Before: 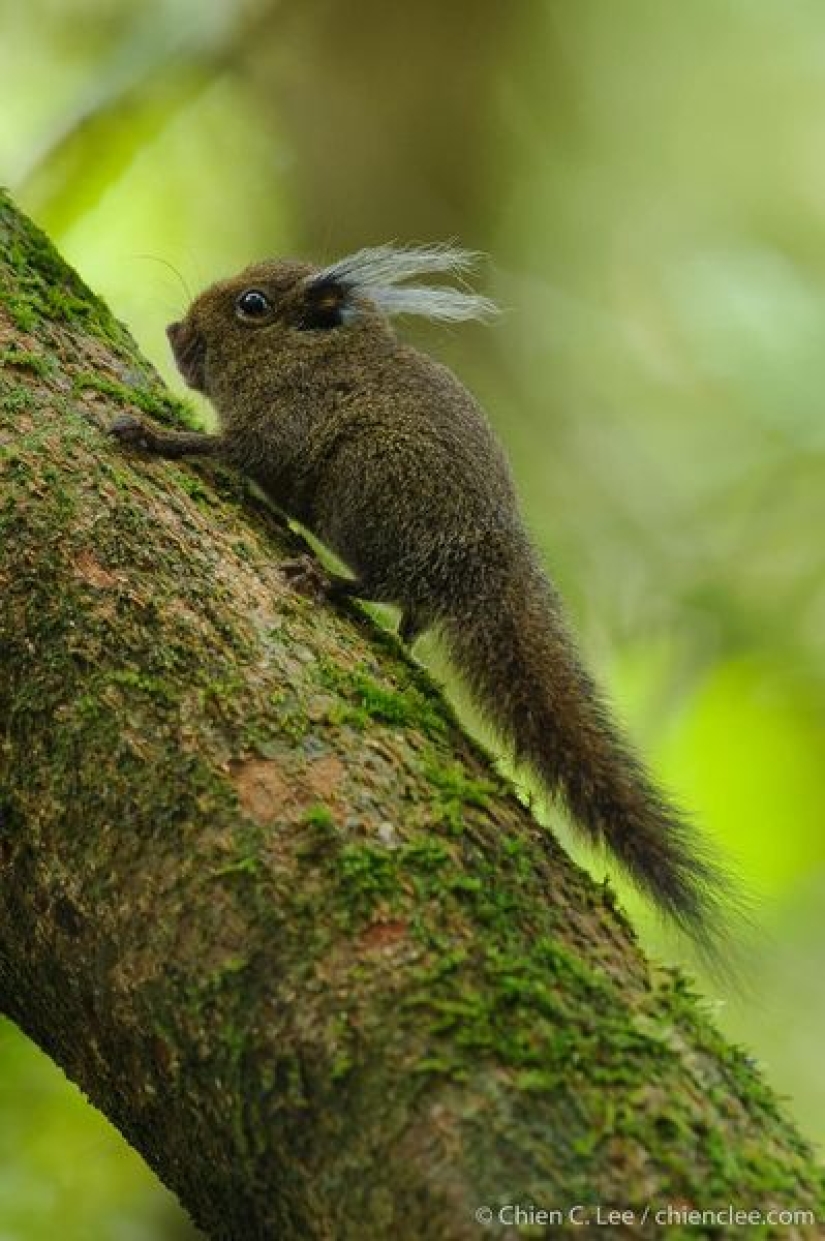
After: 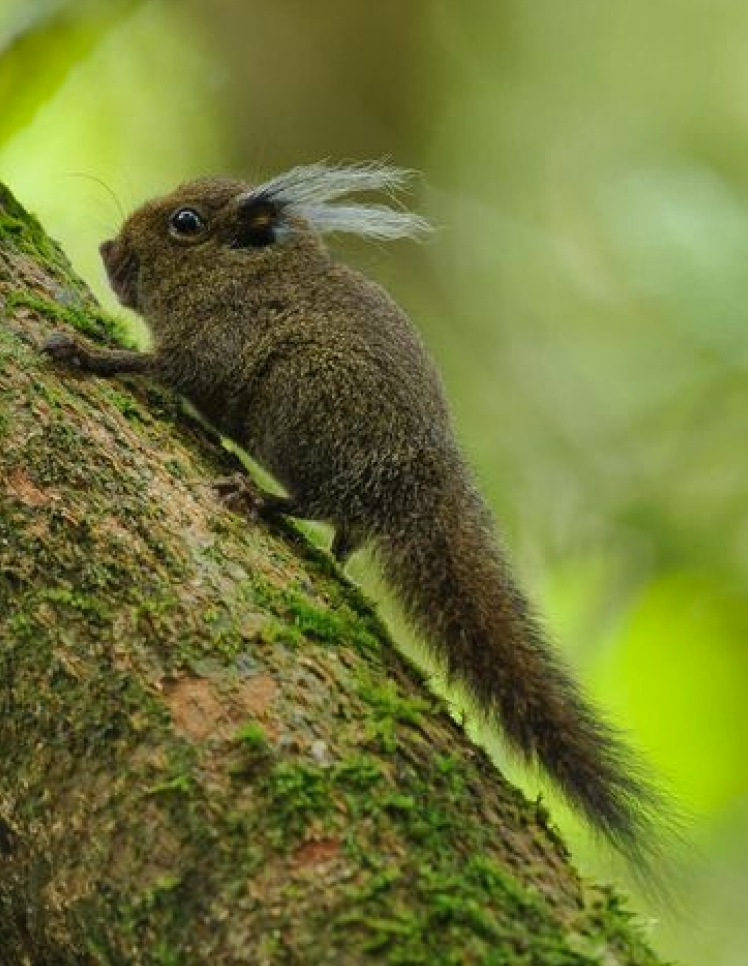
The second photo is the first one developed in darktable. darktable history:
shadows and highlights: soften with gaussian
crop: left 8.155%, top 6.611%, bottom 15.385%
